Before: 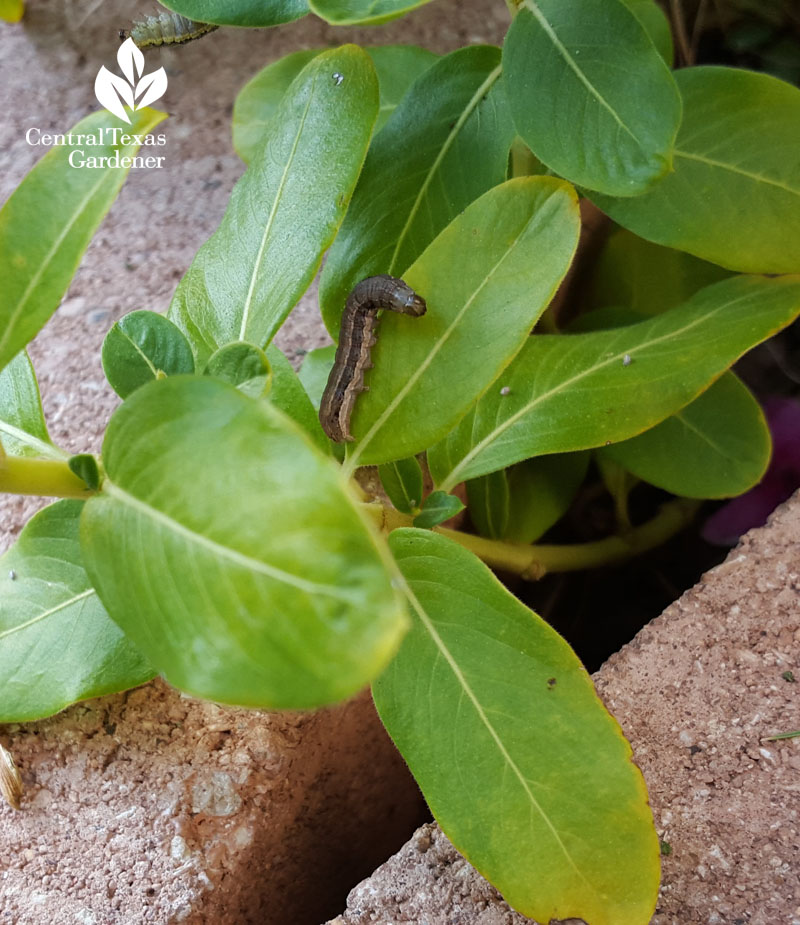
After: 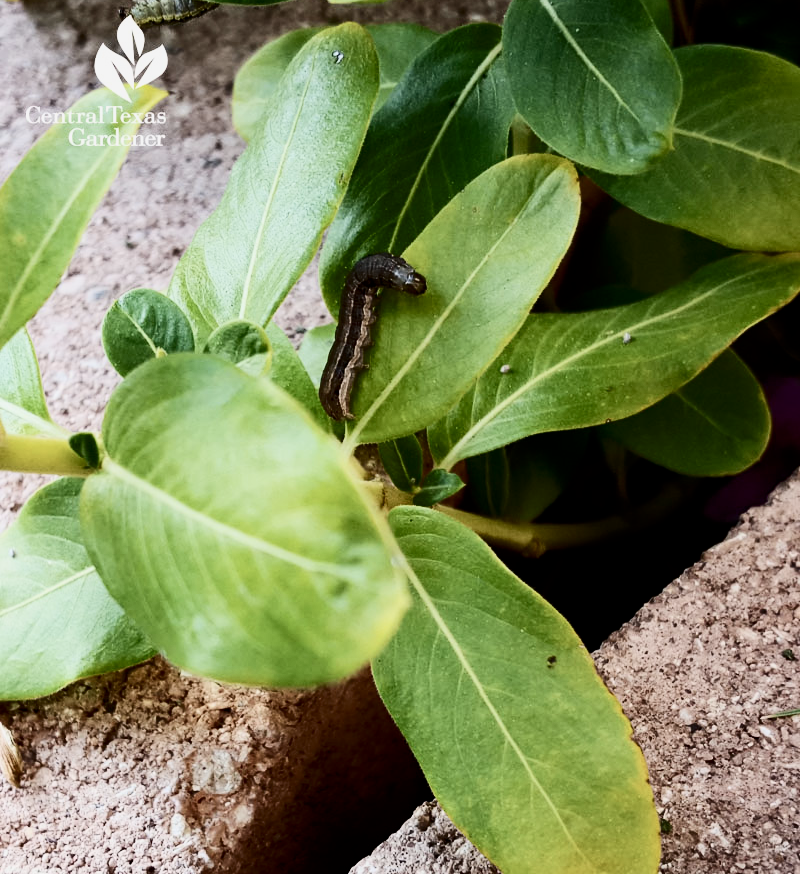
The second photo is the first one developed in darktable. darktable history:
crop and rotate: top 2.479%, bottom 3.018%
filmic rgb: black relative exposure -6.68 EV, white relative exposure 4.56 EV, hardness 3.25
contrast brightness saturation: contrast 0.5, saturation -0.1
